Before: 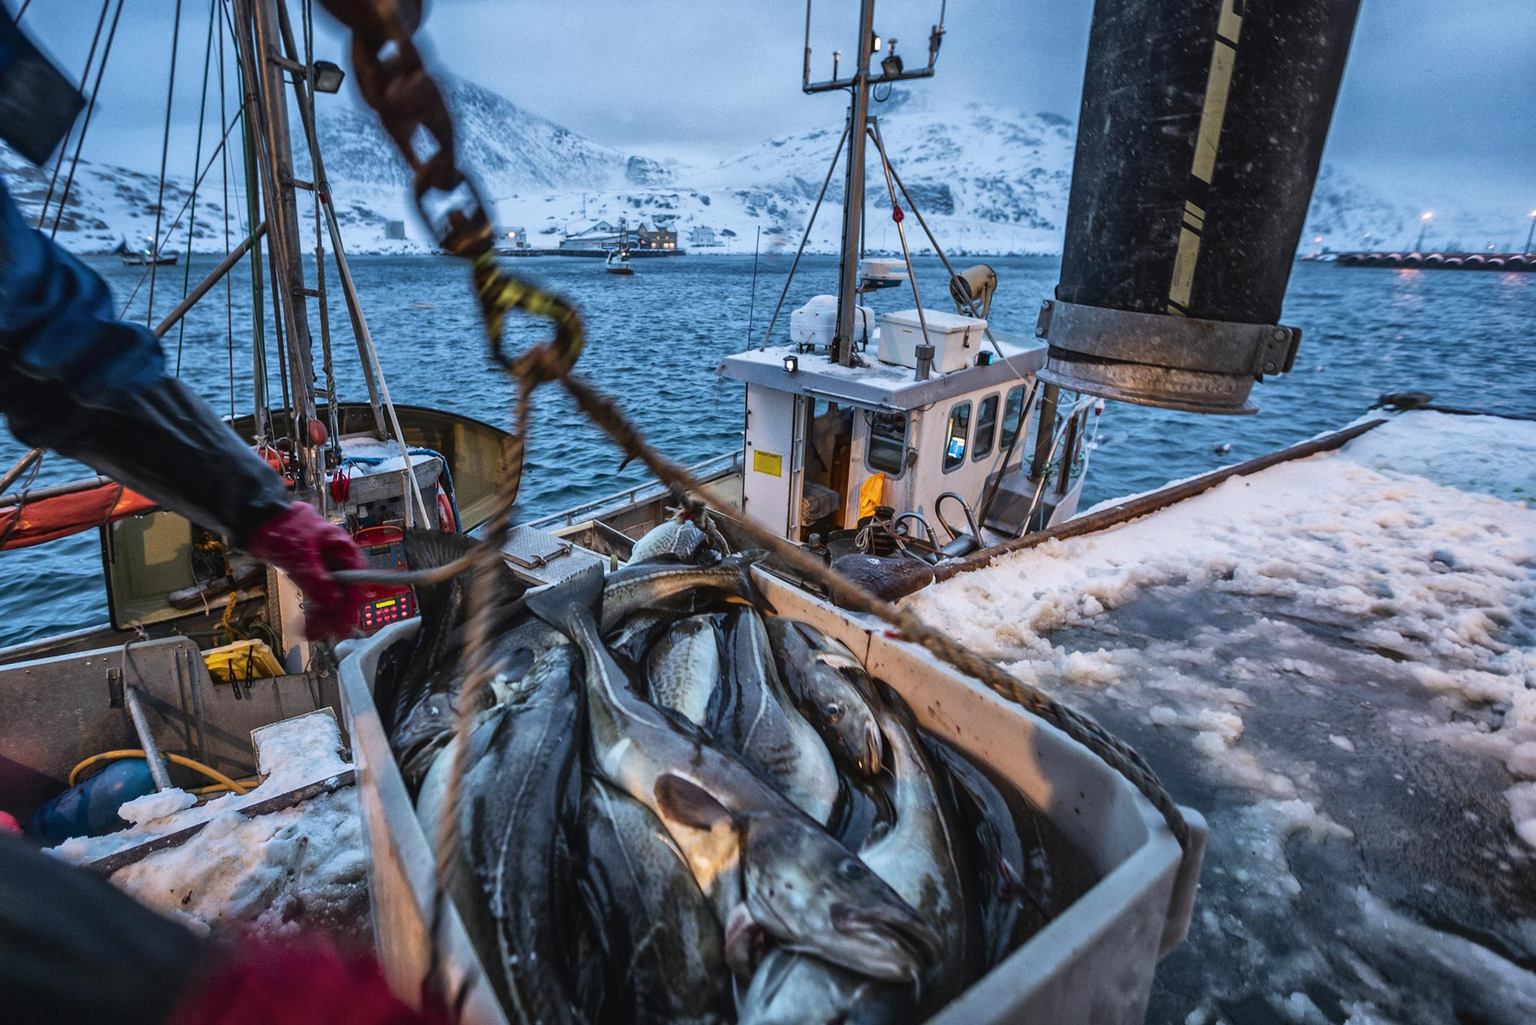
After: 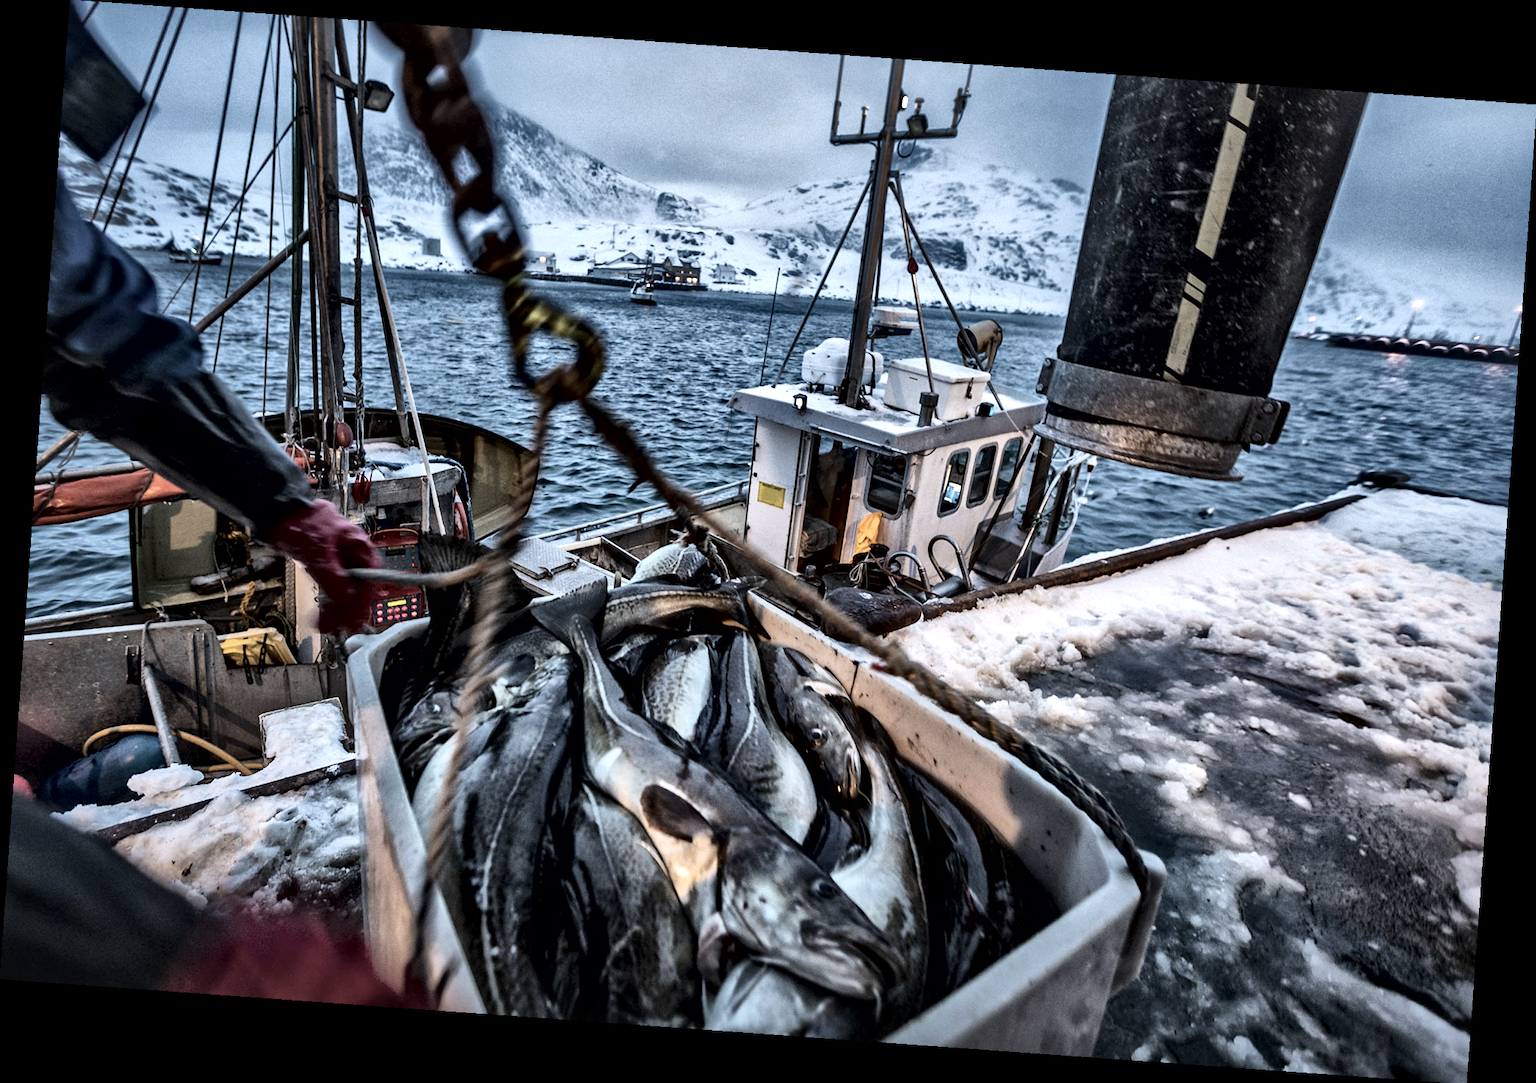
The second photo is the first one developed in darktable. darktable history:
local contrast: mode bilateral grid, contrast 44, coarseness 69, detail 214%, midtone range 0.2
contrast brightness saturation: contrast 0.1, saturation -0.36
rotate and perspective: rotation 4.1°, automatic cropping off
